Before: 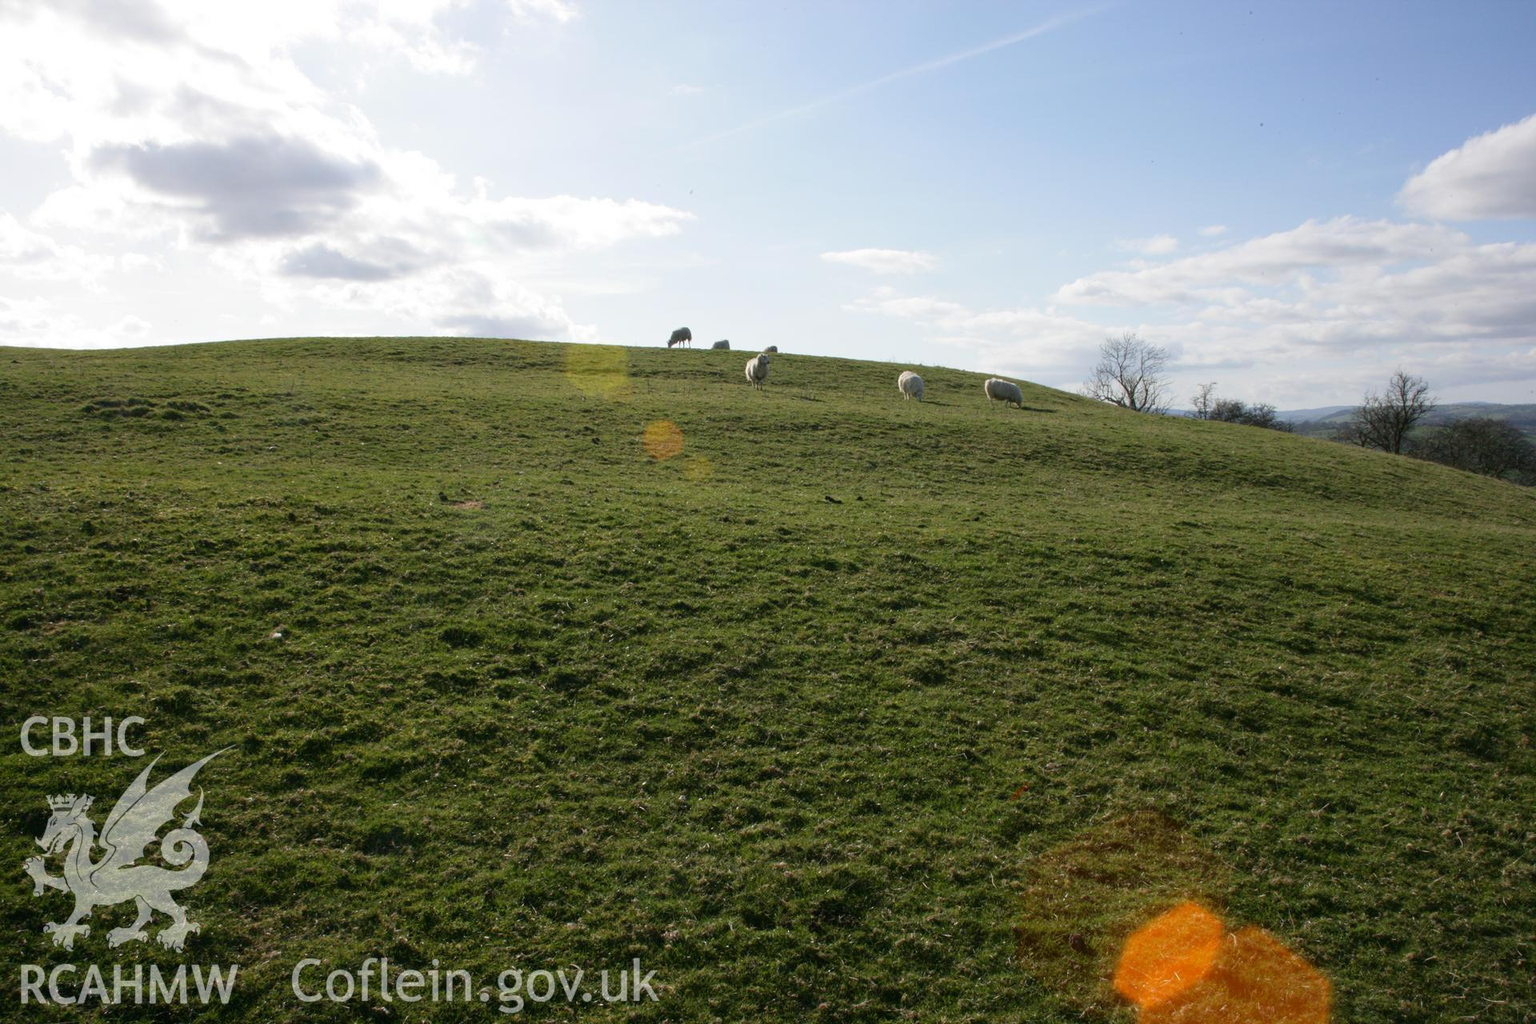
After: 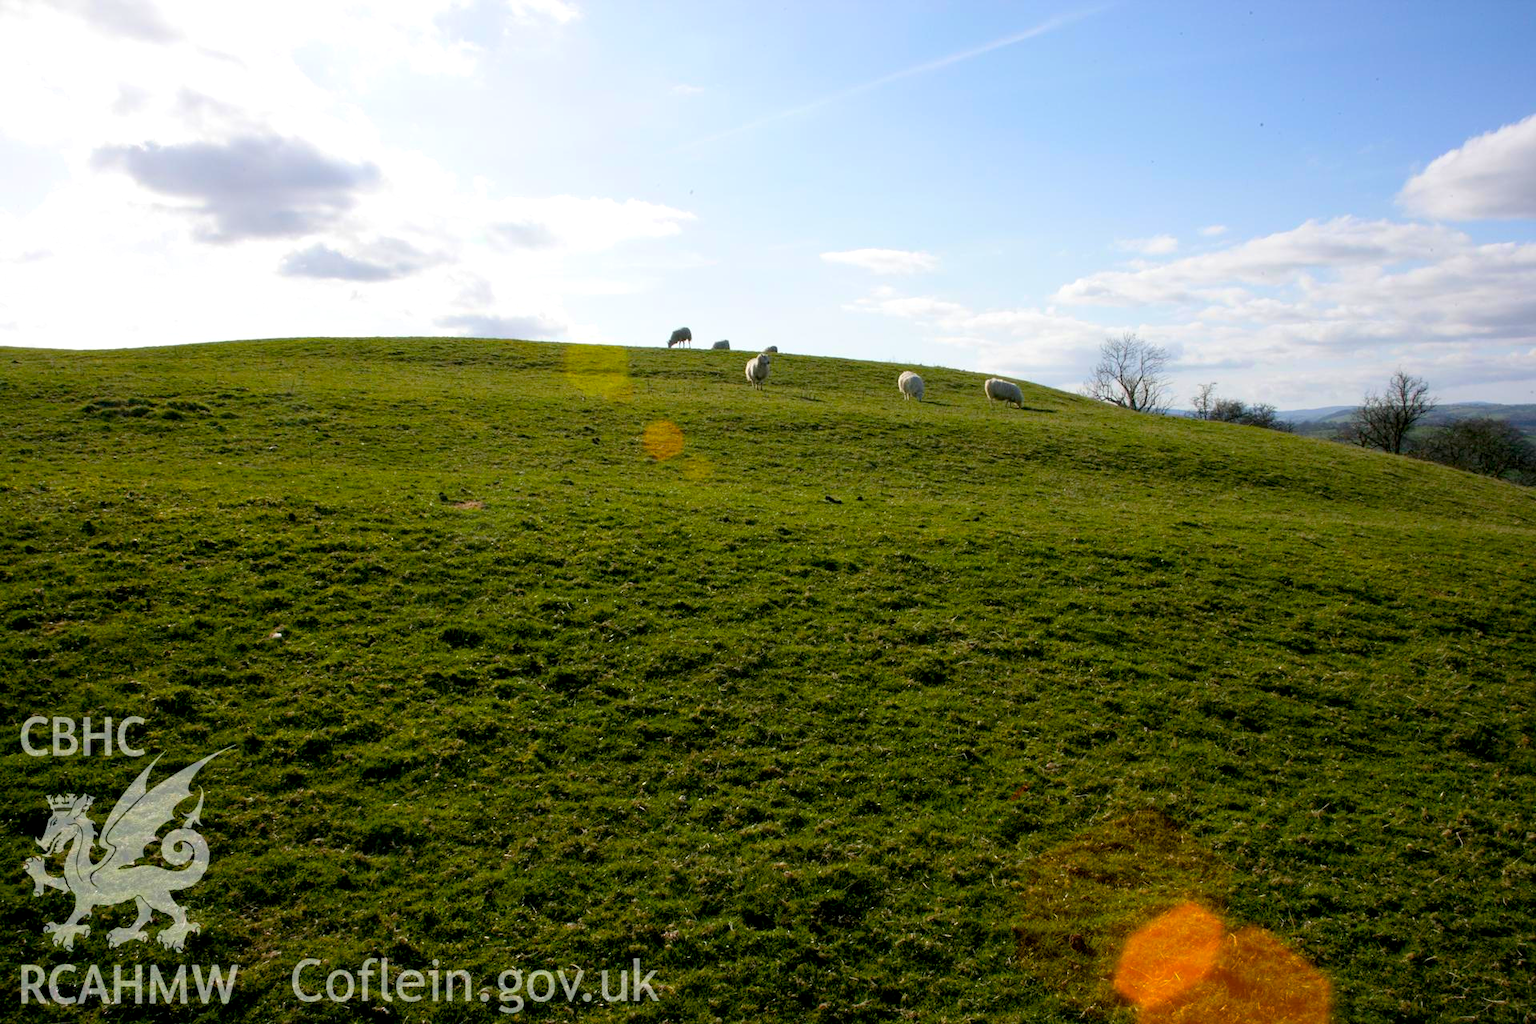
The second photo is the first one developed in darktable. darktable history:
shadows and highlights: radius 332.48, shadows 54.11, highlights -98.46, compress 94.23%, soften with gaussian
color balance rgb: power › hue 330.17°, highlights gain › luminance 17.397%, global offset › luminance -0.9%, linear chroma grading › global chroma 0.514%, perceptual saturation grading › global saturation 35.681%, perceptual brilliance grading › global brilliance 2.13%, perceptual brilliance grading › highlights -3.898%, global vibrance 20%
base curve: preserve colors none
